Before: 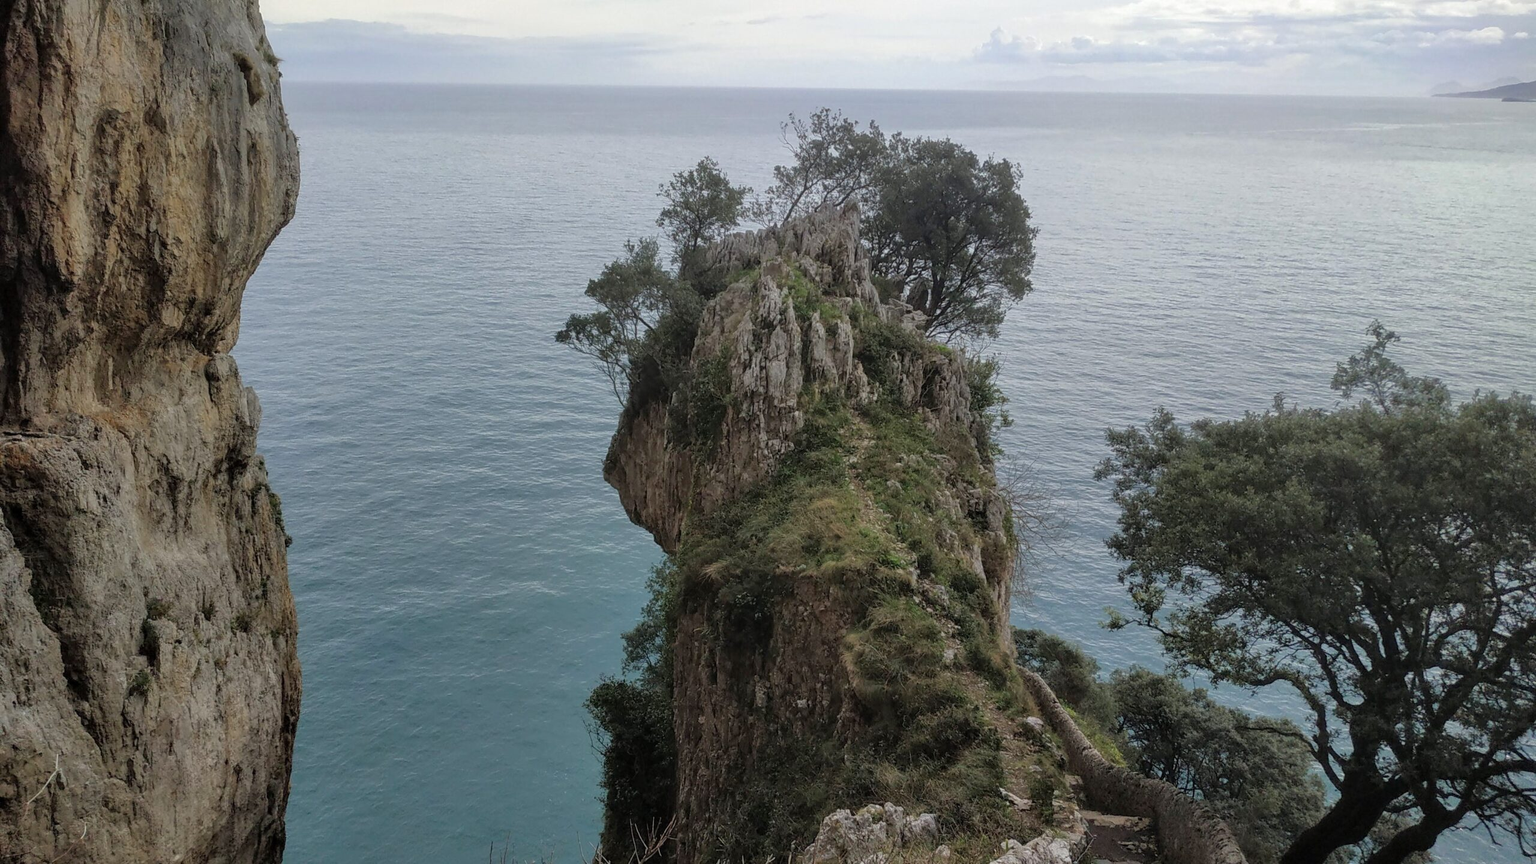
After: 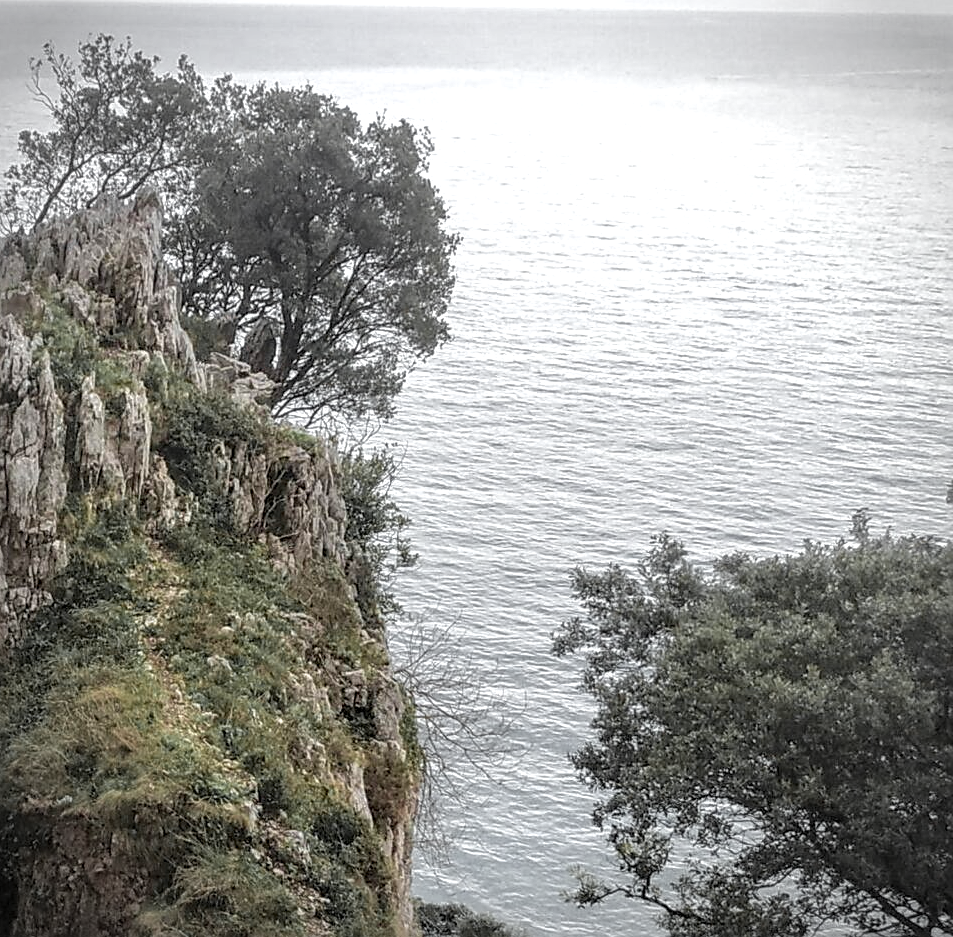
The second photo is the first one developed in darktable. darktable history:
crop and rotate: left 49.682%, top 10.092%, right 13.069%, bottom 24.788%
local contrast: on, module defaults
vignetting: unbound false
sharpen: on, module defaults
exposure: exposure 1 EV, compensate exposure bias true, compensate highlight preservation false
color zones: curves: ch0 [(0.004, 0.388) (0.125, 0.392) (0.25, 0.404) (0.375, 0.5) (0.5, 0.5) (0.625, 0.5) (0.75, 0.5) (0.875, 0.5)]; ch1 [(0, 0.5) (0.125, 0.5) (0.25, 0.5) (0.375, 0.124) (0.524, 0.124) (0.645, 0.128) (0.789, 0.132) (0.914, 0.096) (0.998, 0.068)]
